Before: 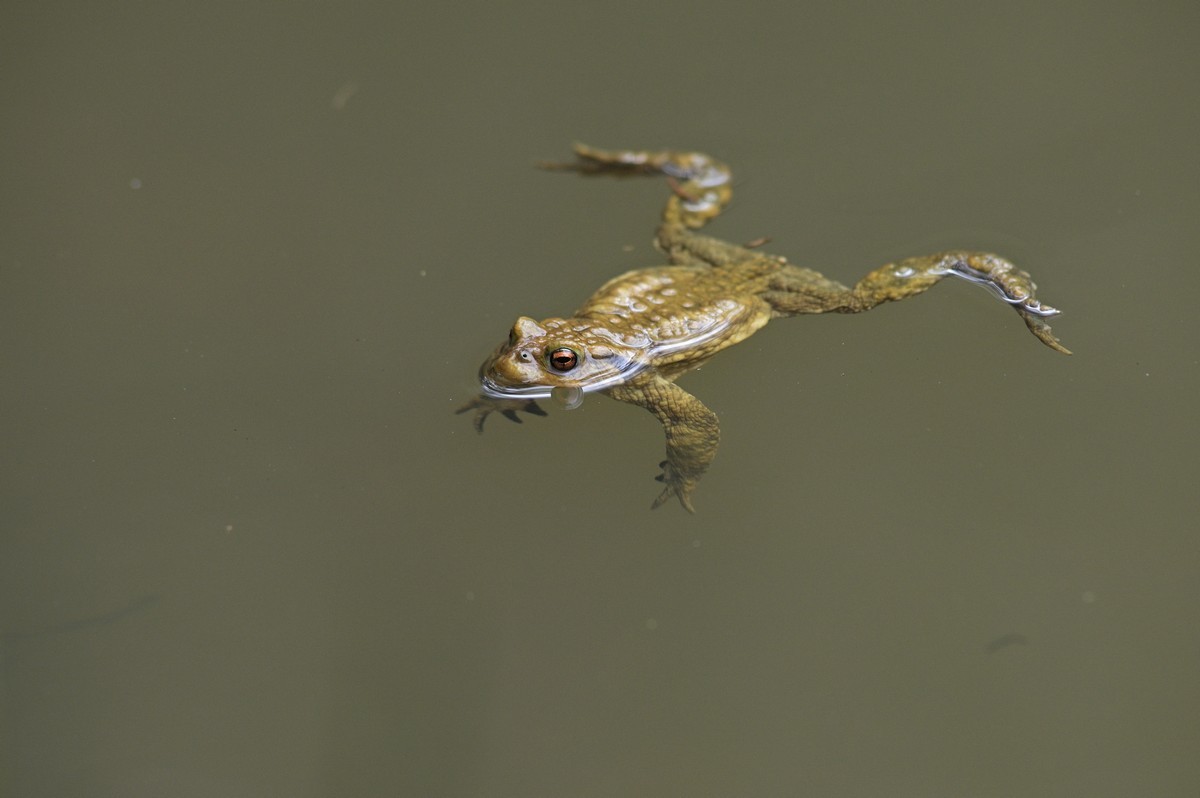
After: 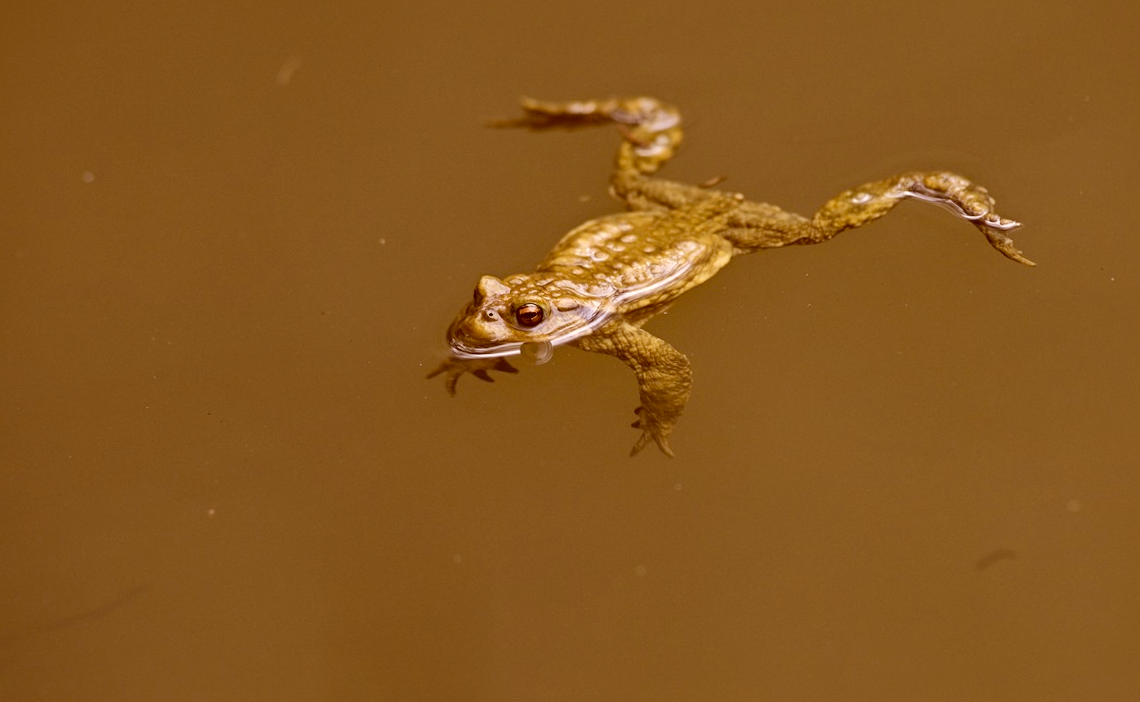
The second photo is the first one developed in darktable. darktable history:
rotate and perspective: rotation -5°, crop left 0.05, crop right 0.952, crop top 0.11, crop bottom 0.89
color correction: highlights a* 9.03, highlights b* 8.71, shadows a* 40, shadows b* 40, saturation 0.8
local contrast: mode bilateral grid, contrast 20, coarseness 50, detail 132%, midtone range 0.2
color contrast: green-magenta contrast 0.85, blue-yellow contrast 1.25, unbound 0
bloom: size 38%, threshold 95%, strength 30%
